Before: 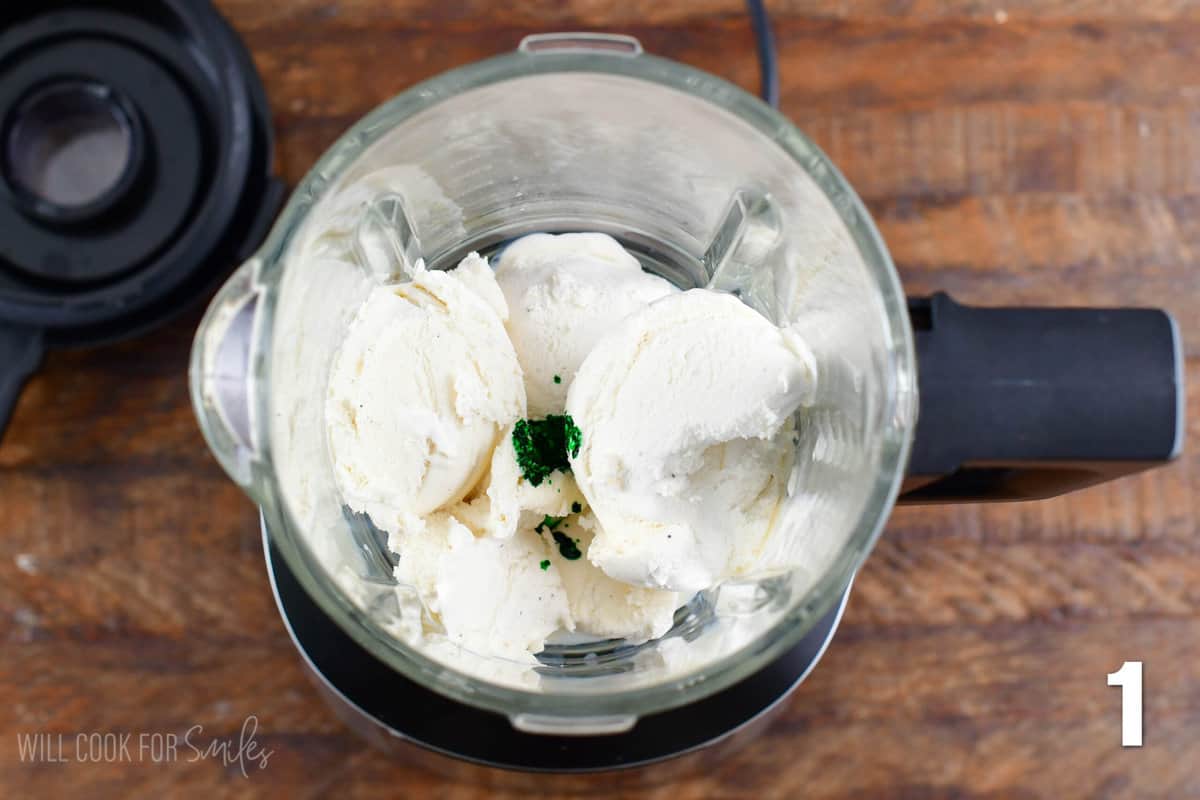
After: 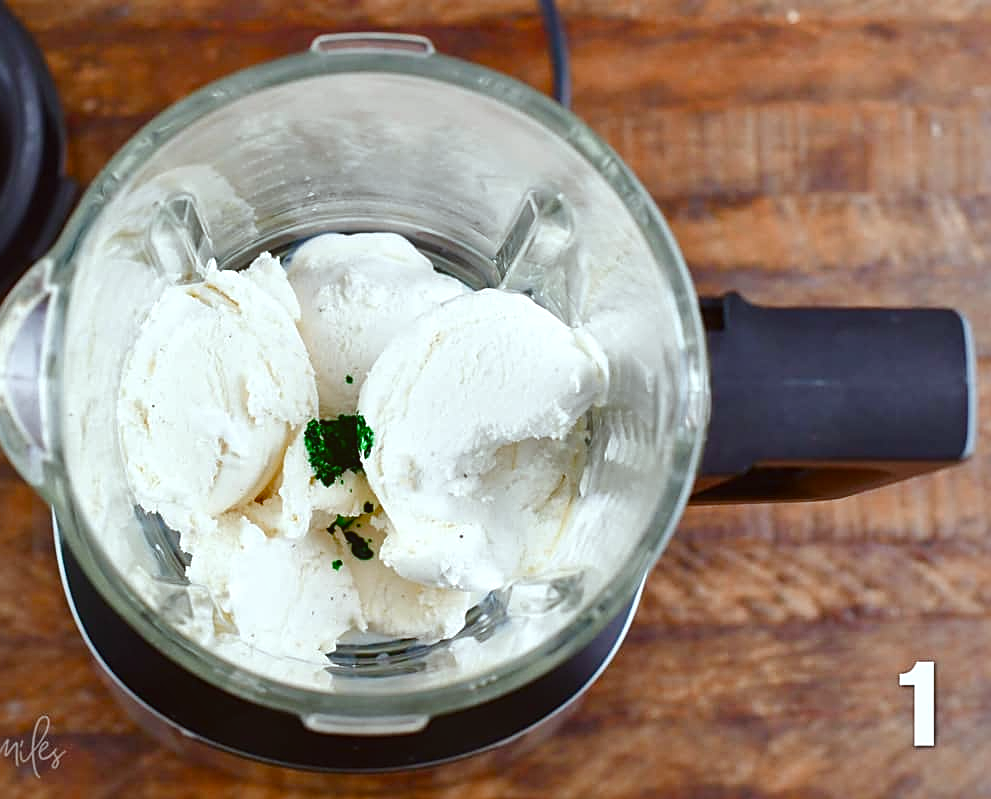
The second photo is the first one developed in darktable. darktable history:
sharpen: on, module defaults
crop: left 17.353%, bottom 0.05%
local contrast: mode bilateral grid, contrast 19, coarseness 50, detail 132%, midtone range 0.2
color balance rgb: global offset › luminance 0.484%, global offset › hue 59.38°, linear chroma grading › global chroma 1.446%, linear chroma grading › mid-tones -0.619%, perceptual saturation grading › global saturation 20%, perceptual saturation grading › highlights -50.112%, perceptual saturation grading › shadows 30.066%, global vibrance 20%
color correction: highlights a* -5, highlights b* -3.65, shadows a* 3.7, shadows b* 4.16
base curve: curves: ch0 [(0, 0) (0.297, 0.298) (1, 1)], preserve colors none
